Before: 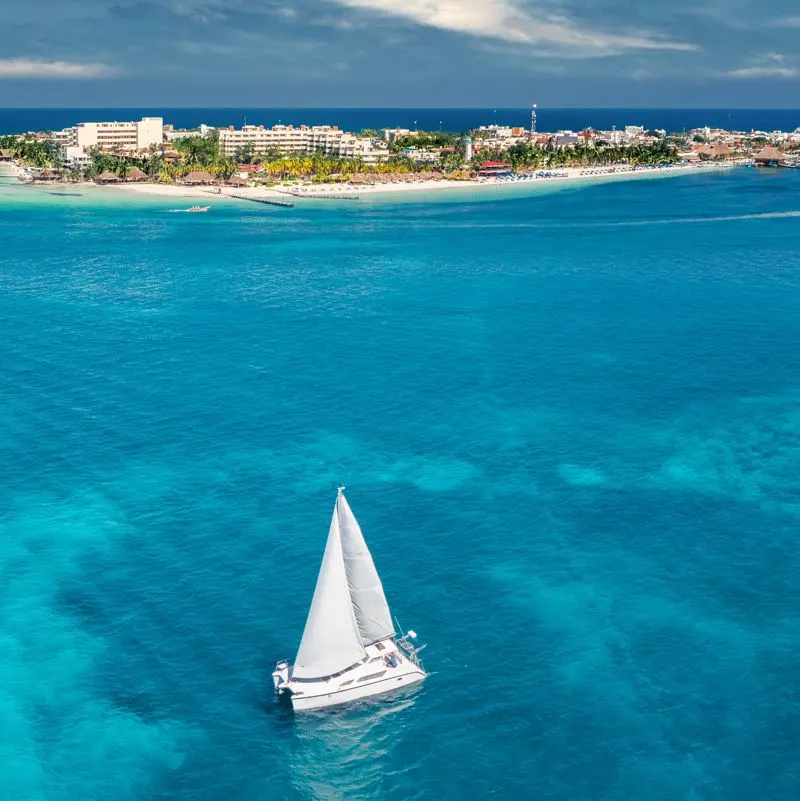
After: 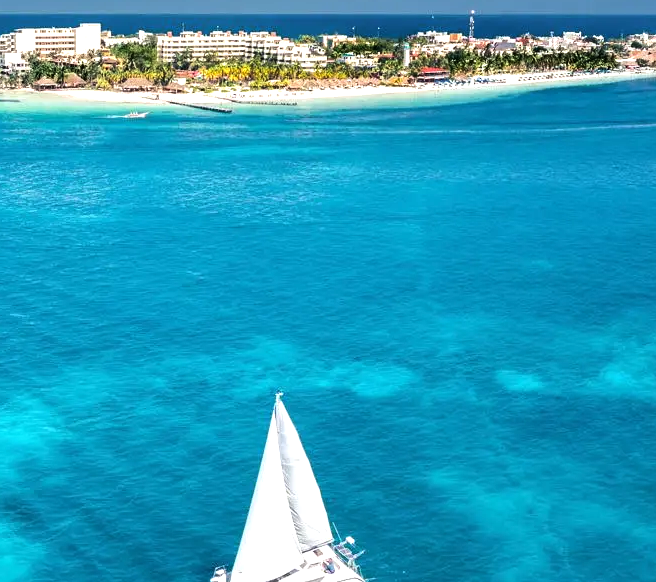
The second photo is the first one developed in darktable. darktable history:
tone equalizer: -8 EV -0.75 EV, -7 EV -0.7 EV, -6 EV -0.6 EV, -5 EV -0.4 EV, -3 EV 0.4 EV, -2 EV 0.6 EV, -1 EV 0.7 EV, +0 EV 0.75 EV, edges refinement/feathering 500, mask exposure compensation -1.57 EV, preserve details no
crop: left 7.856%, top 11.836%, right 10.12%, bottom 15.387%
